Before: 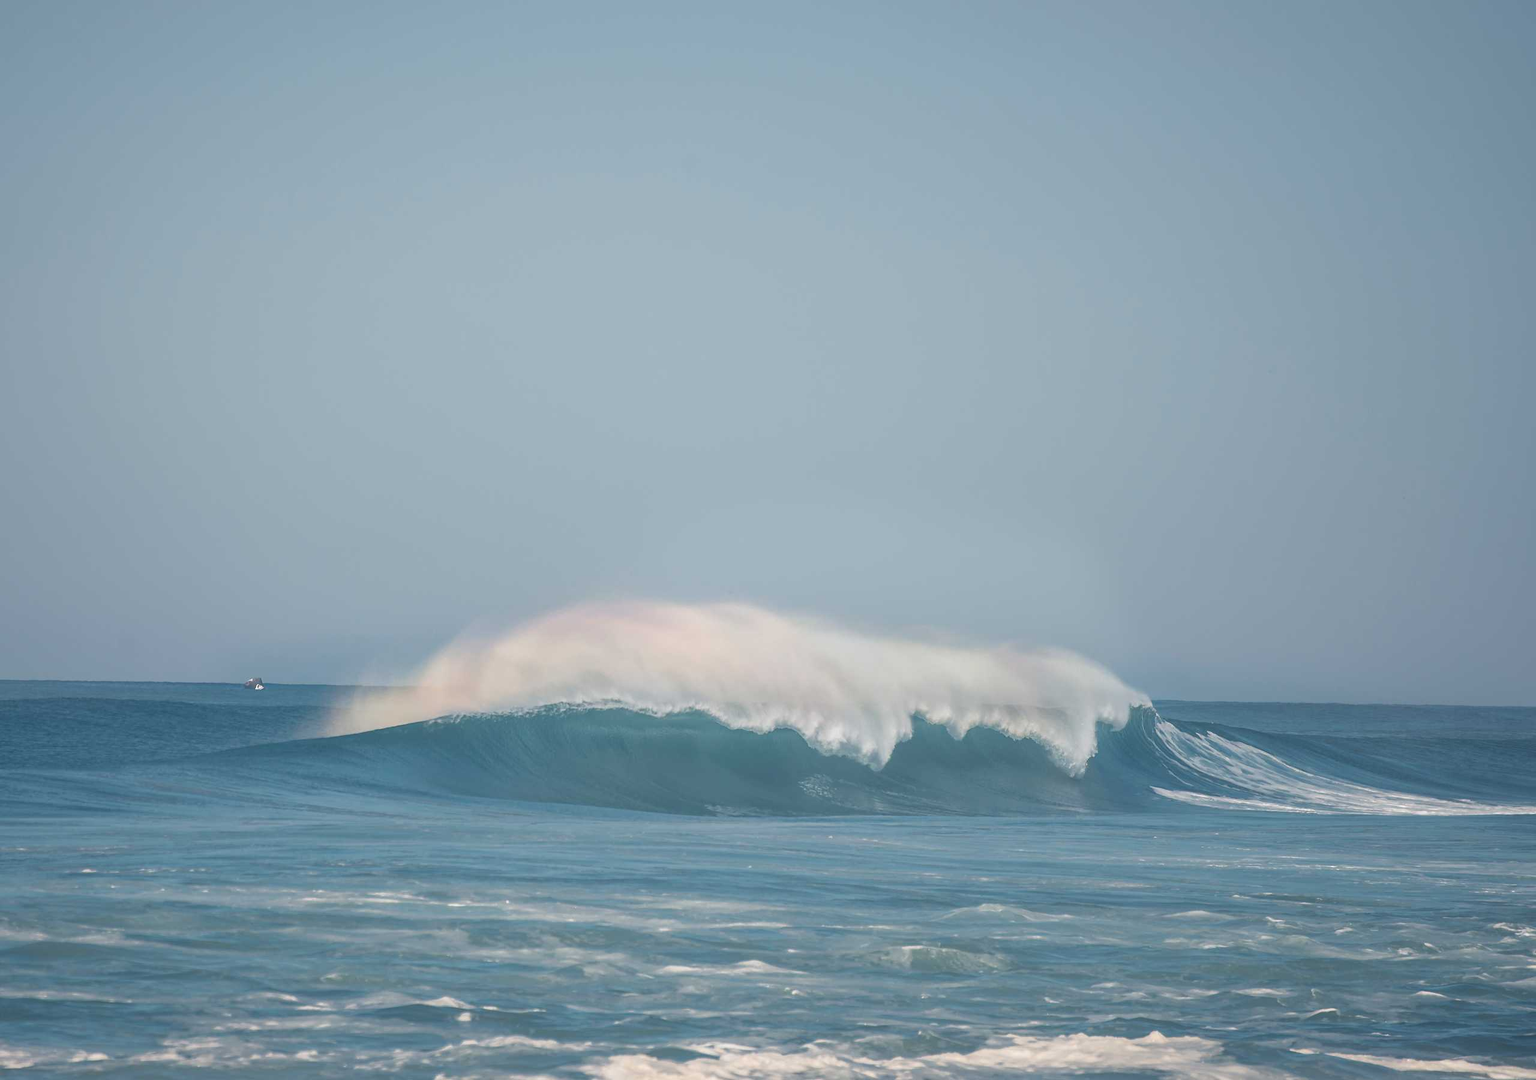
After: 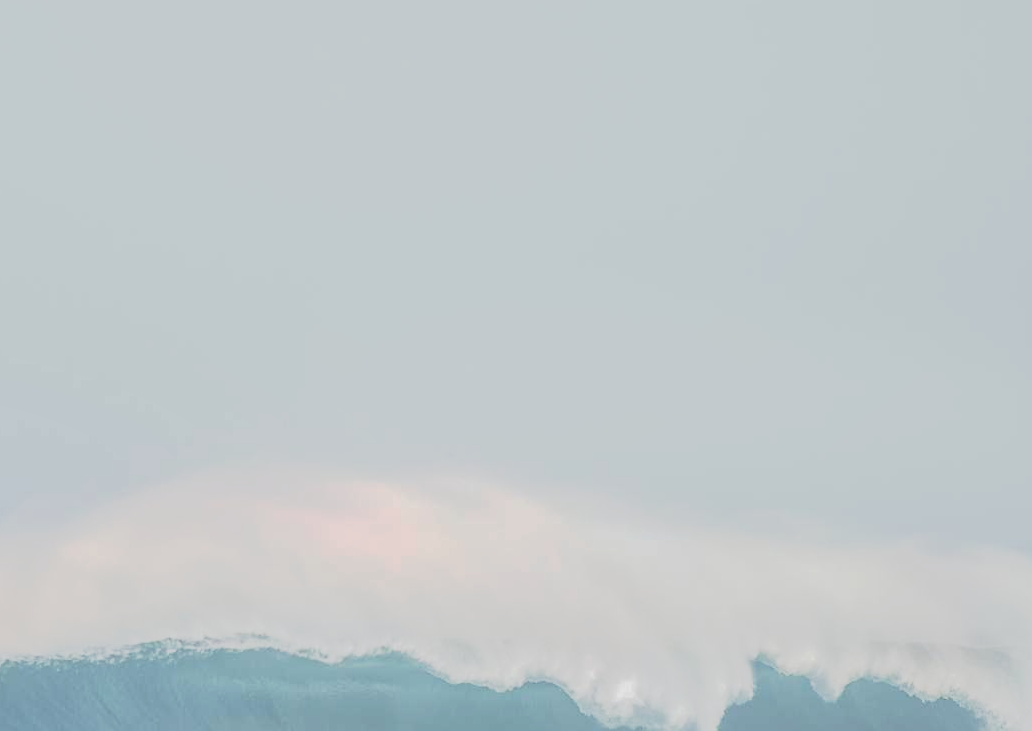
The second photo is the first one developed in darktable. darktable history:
tone curve: curves: ch0 [(0, 0) (0.003, 0.313) (0.011, 0.317) (0.025, 0.317) (0.044, 0.322) (0.069, 0.327) (0.1, 0.335) (0.136, 0.347) (0.177, 0.364) (0.224, 0.384) (0.277, 0.421) (0.335, 0.459) (0.399, 0.501) (0.468, 0.554) (0.543, 0.611) (0.623, 0.679) (0.709, 0.751) (0.801, 0.804) (0.898, 0.844) (1, 1)], preserve colors none
crop: left 29.962%, top 29.592%, right 29.693%, bottom 29.766%
contrast brightness saturation: brightness 0.273
local contrast: on, module defaults
